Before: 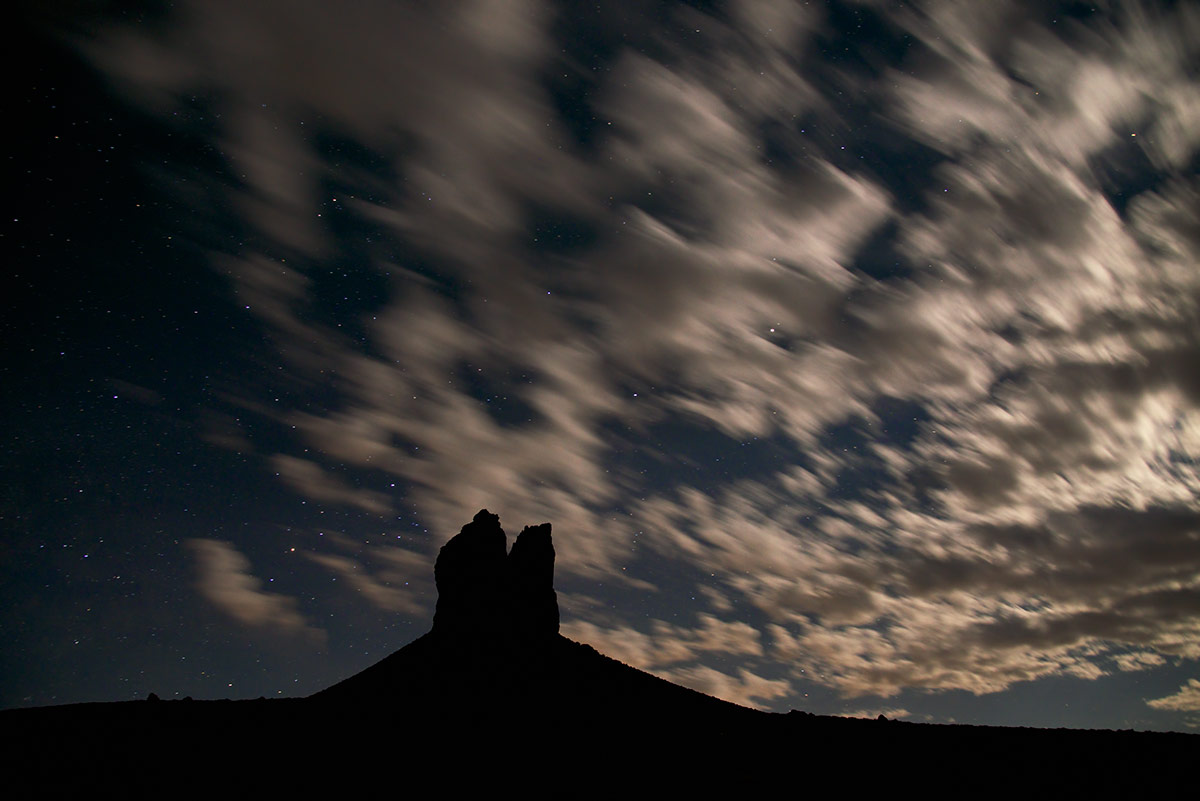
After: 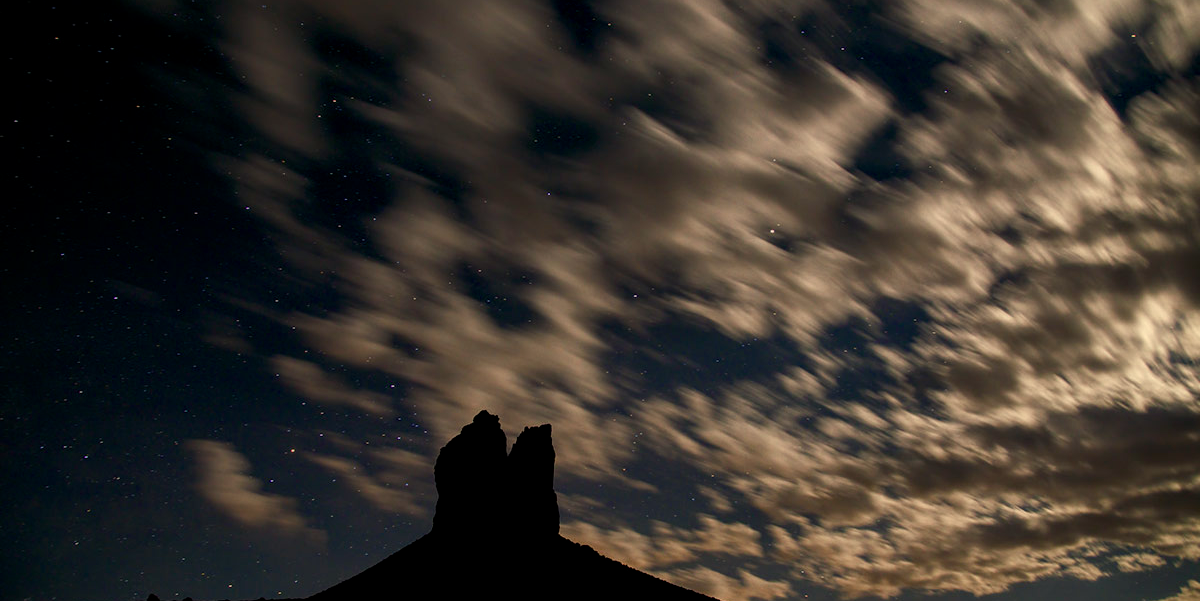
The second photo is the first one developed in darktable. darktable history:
crop and rotate: top 12.414%, bottom 12.519%
local contrast: on, module defaults
color balance rgb: power › luminance -9.112%, highlights gain › chroma 8.092%, highlights gain › hue 81.62°, perceptual saturation grading › global saturation 20%, perceptual saturation grading › highlights -49.886%, perceptual saturation grading › shadows 25.819%, perceptual brilliance grading › global brilliance -1.824%, perceptual brilliance grading › highlights -0.577%, perceptual brilliance grading › mid-tones -0.682%, perceptual brilliance grading › shadows -1.563%, global vibrance 20%
